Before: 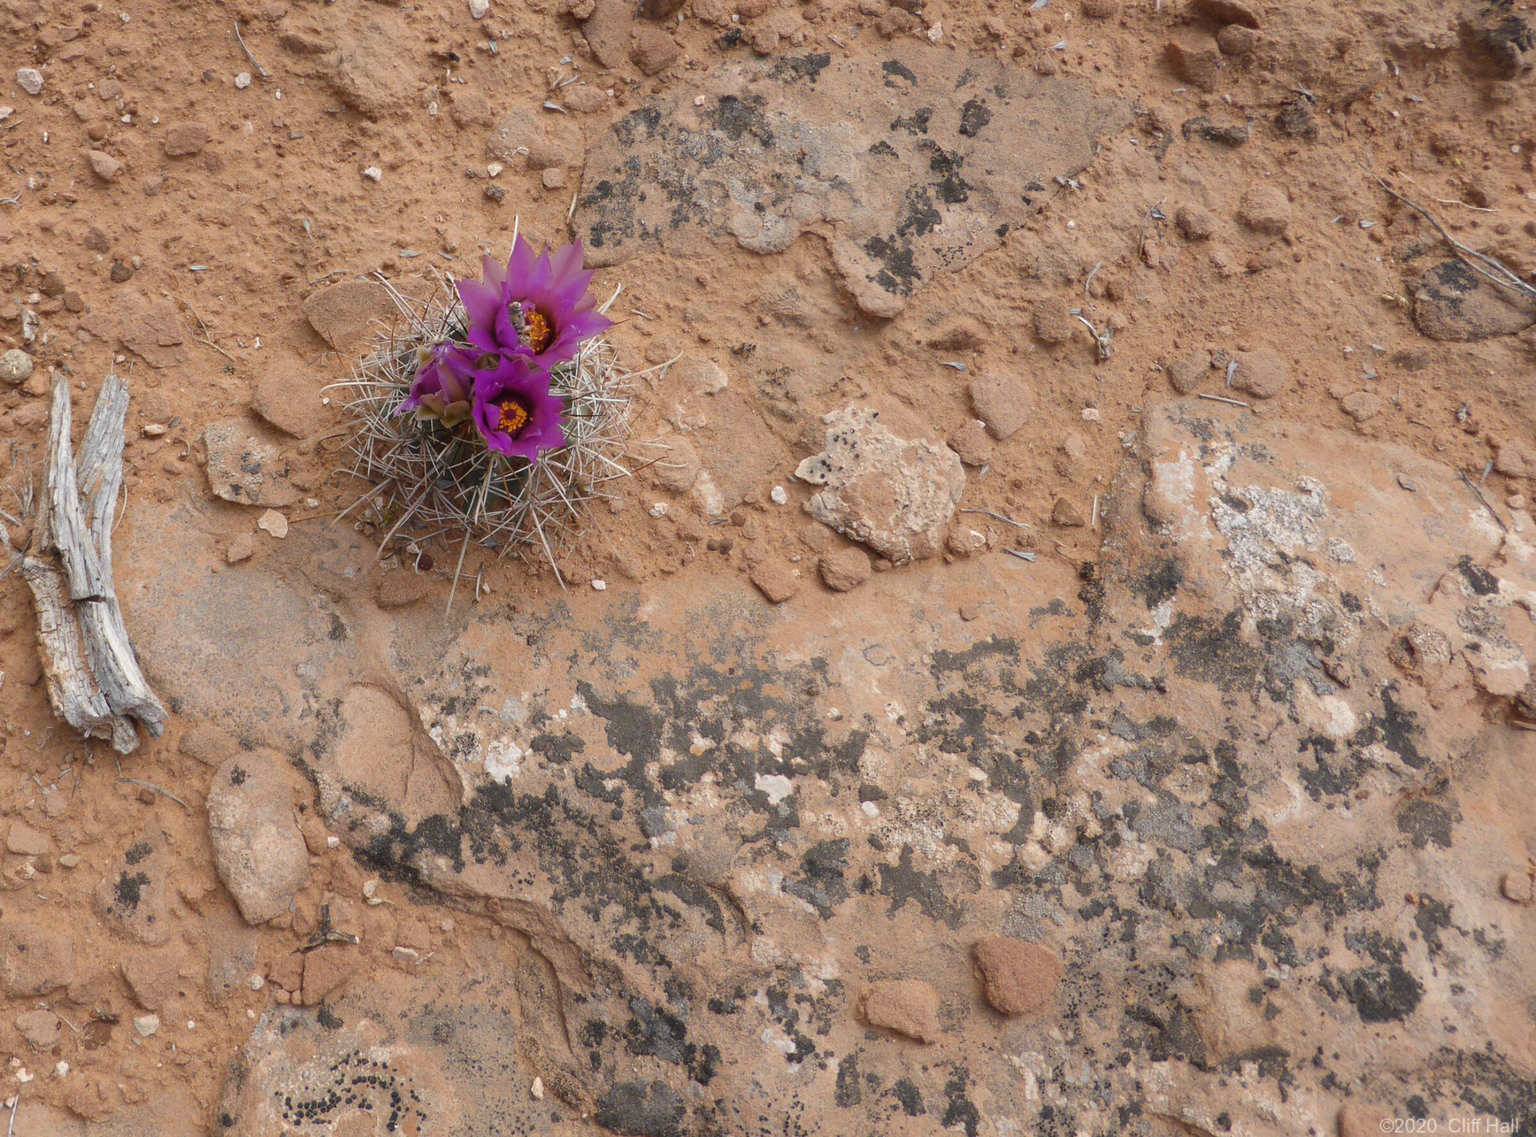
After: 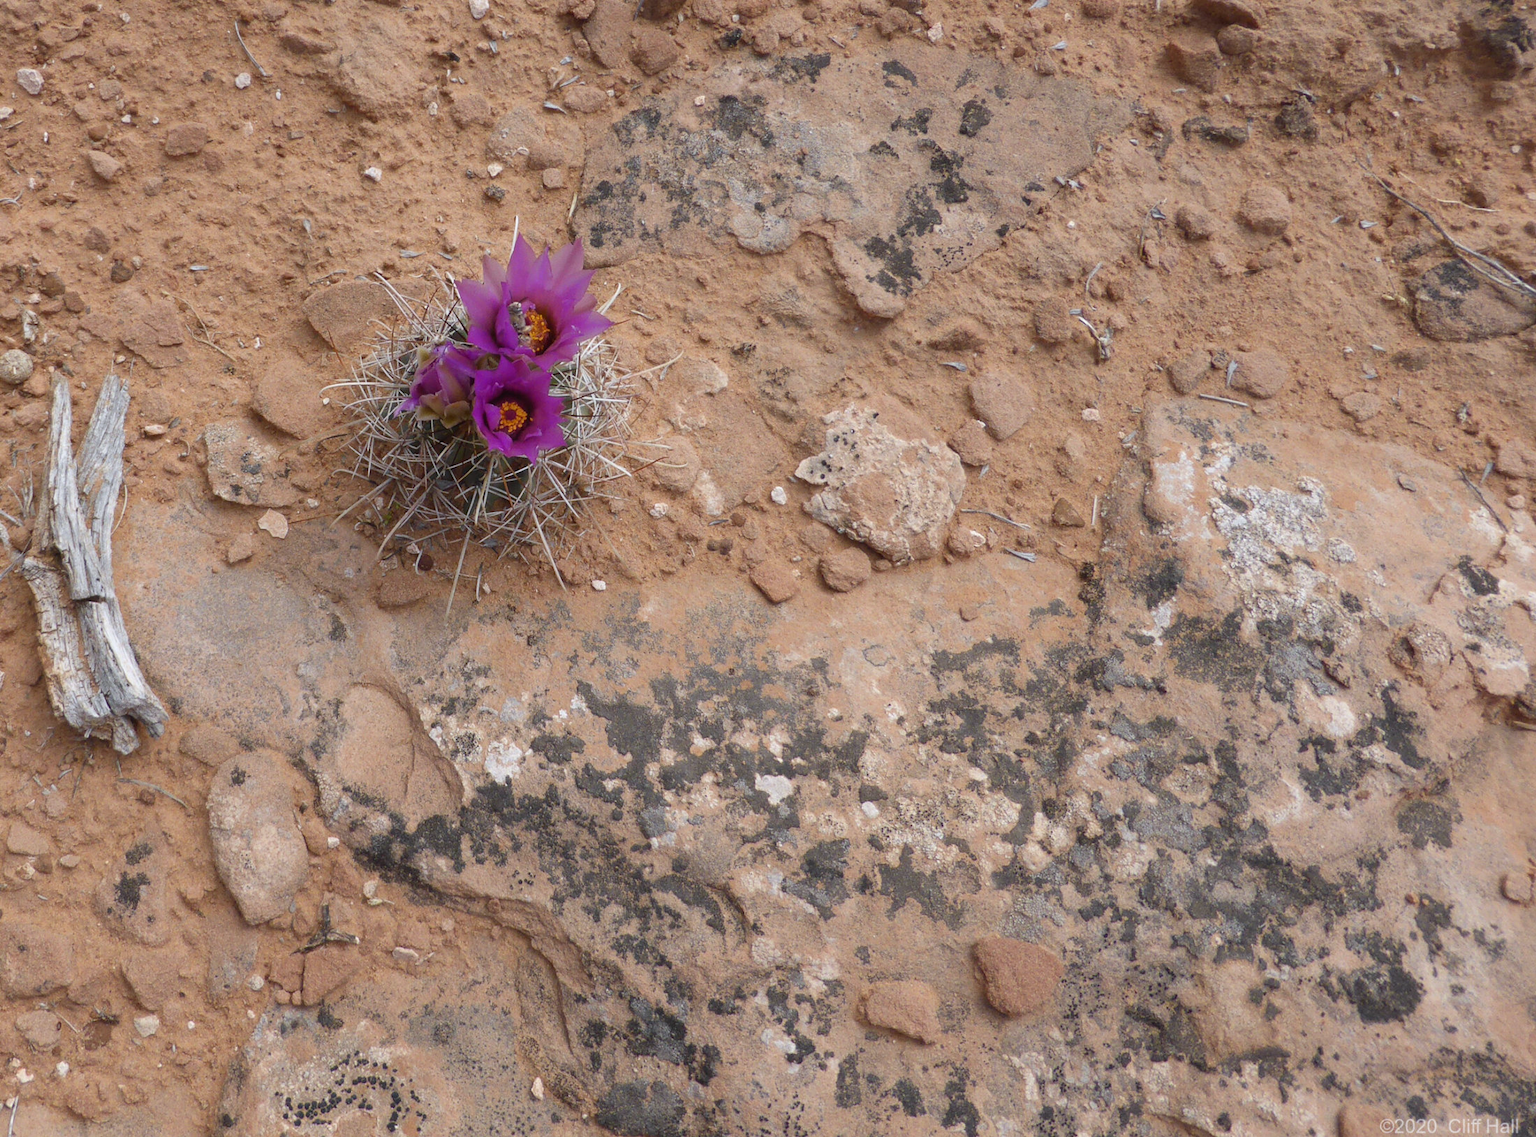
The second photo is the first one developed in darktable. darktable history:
tone equalizer: on, module defaults
white balance: red 0.983, blue 1.036
